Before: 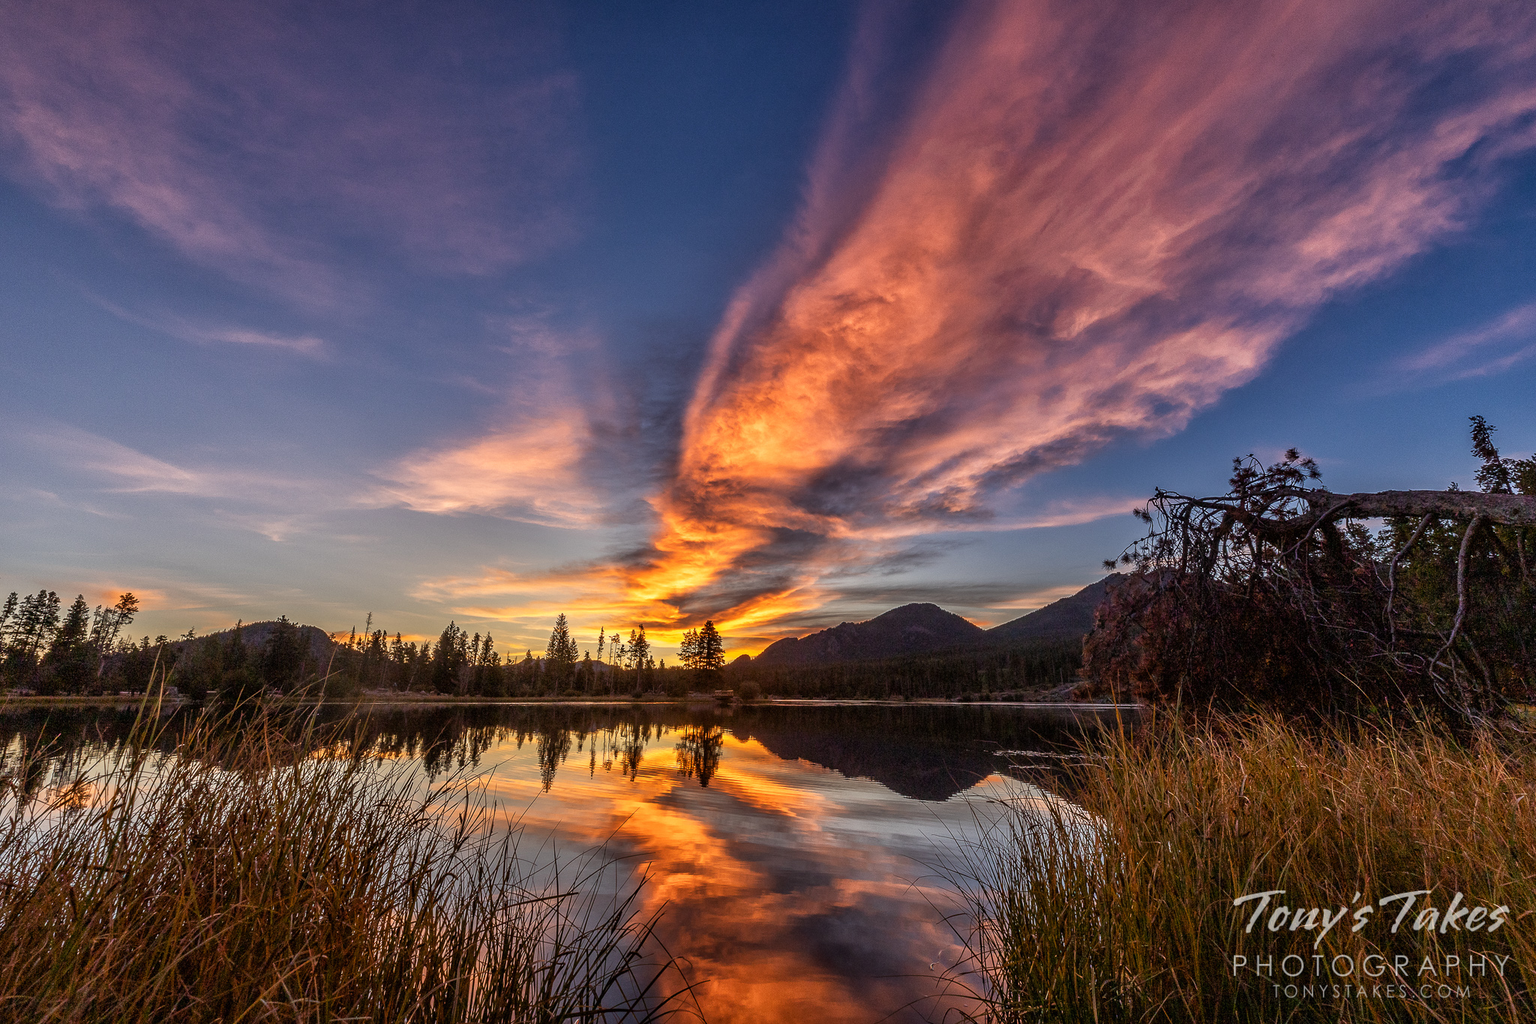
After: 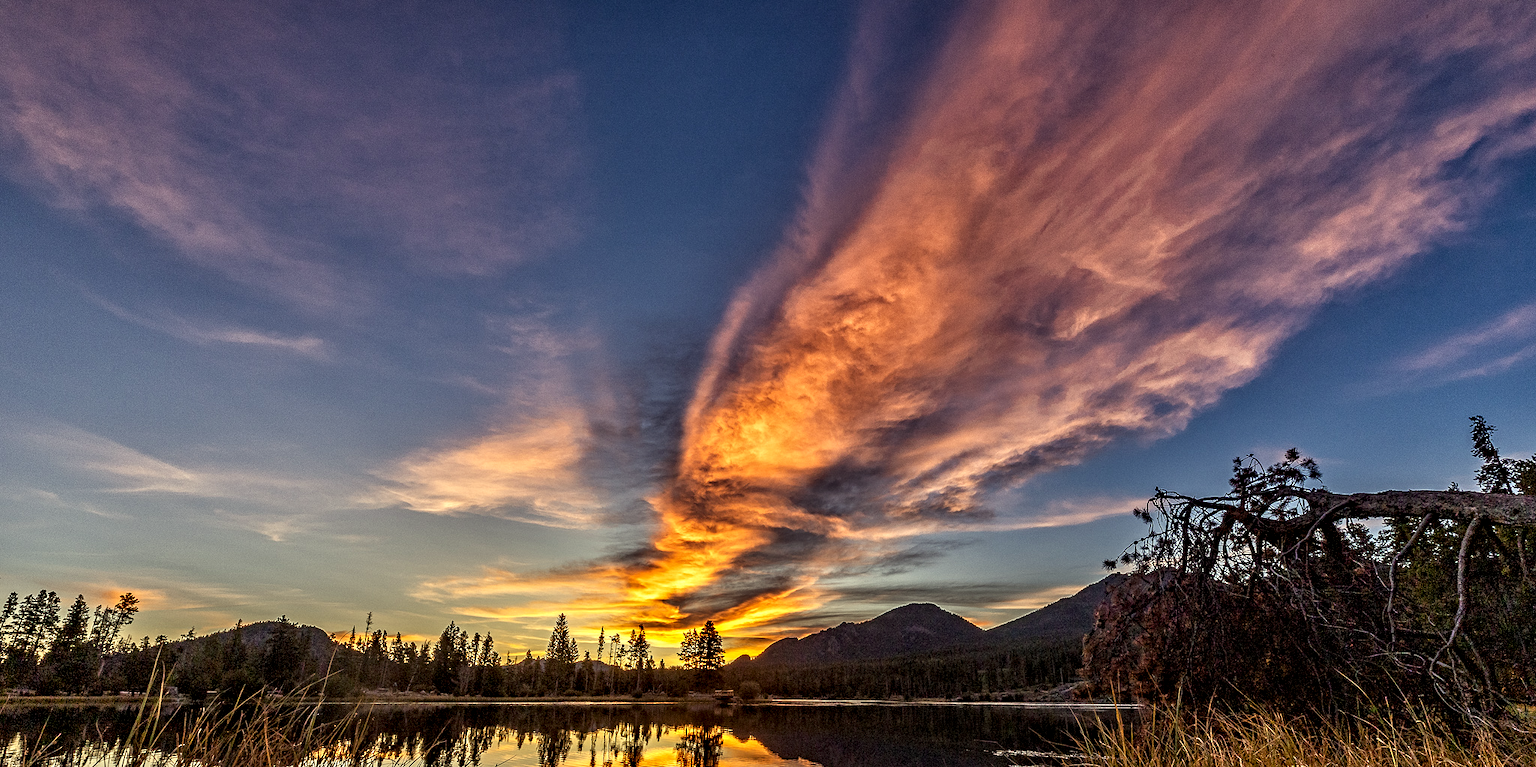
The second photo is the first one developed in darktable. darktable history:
crop: bottom 24.967%
color correction: highlights a* -5.94, highlights b* 11.19
contrast equalizer: octaves 7, y [[0.506, 0.531, 0.562, 0.606, 0.638, 0.669], [0.5 ×6], [0.5 ×6], [0 ×6], [0 ×6]]
